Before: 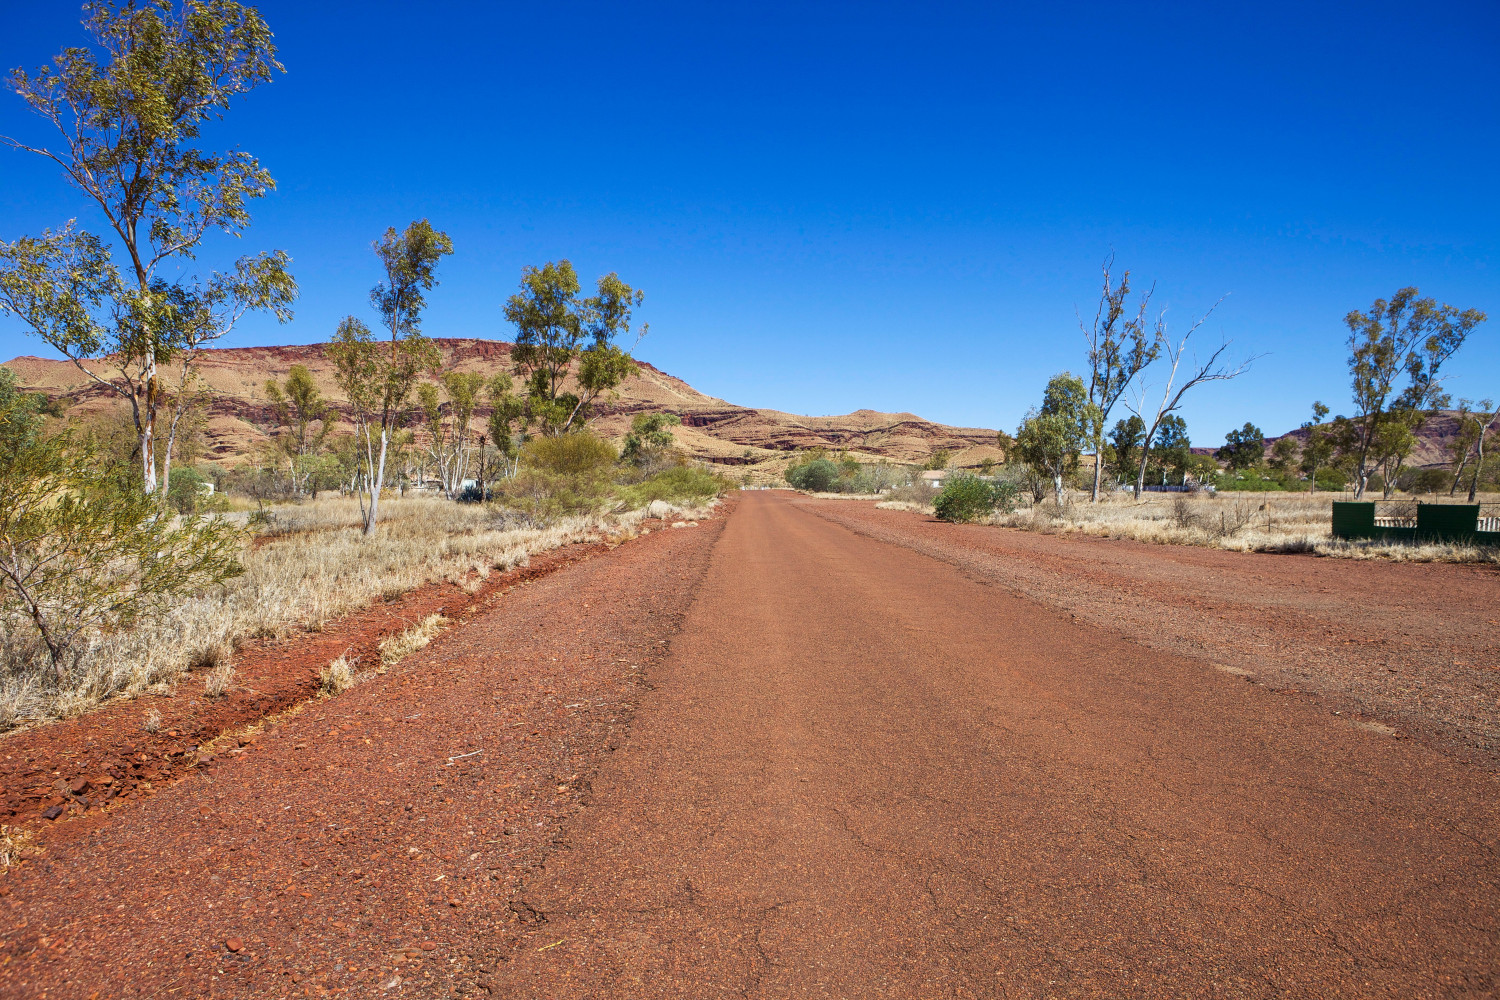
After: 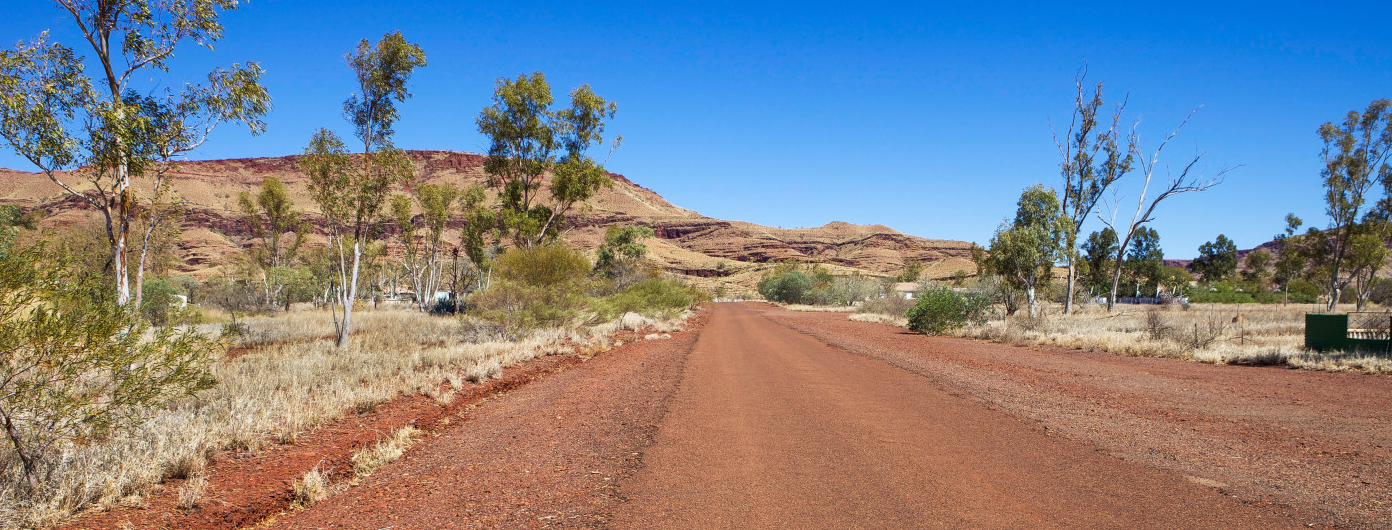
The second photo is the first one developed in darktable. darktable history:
crop: left 1.851%, top 18.841%, right 5.326%, bottom 28.092%
